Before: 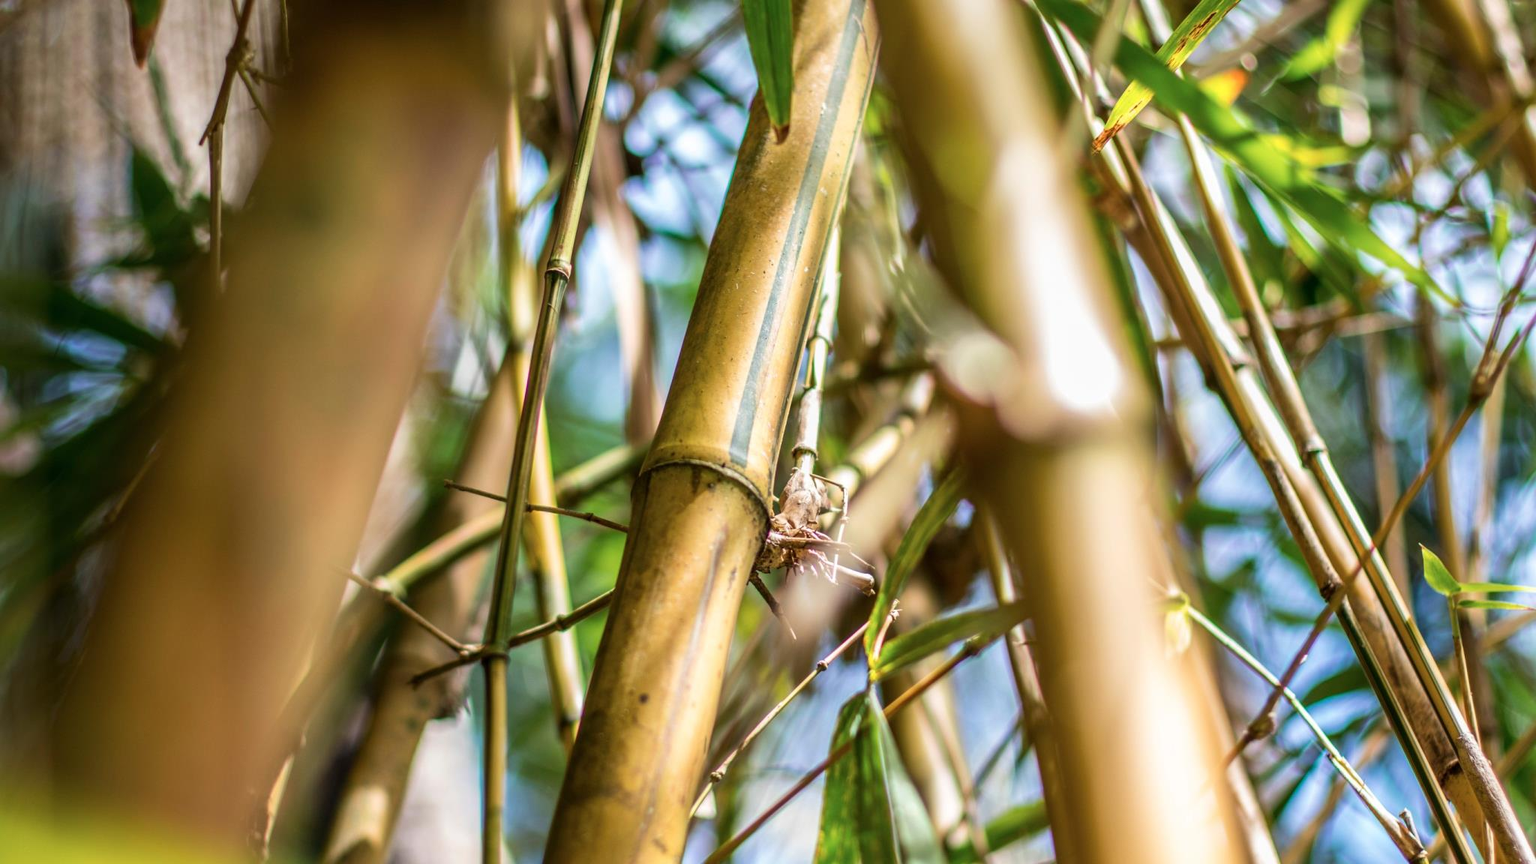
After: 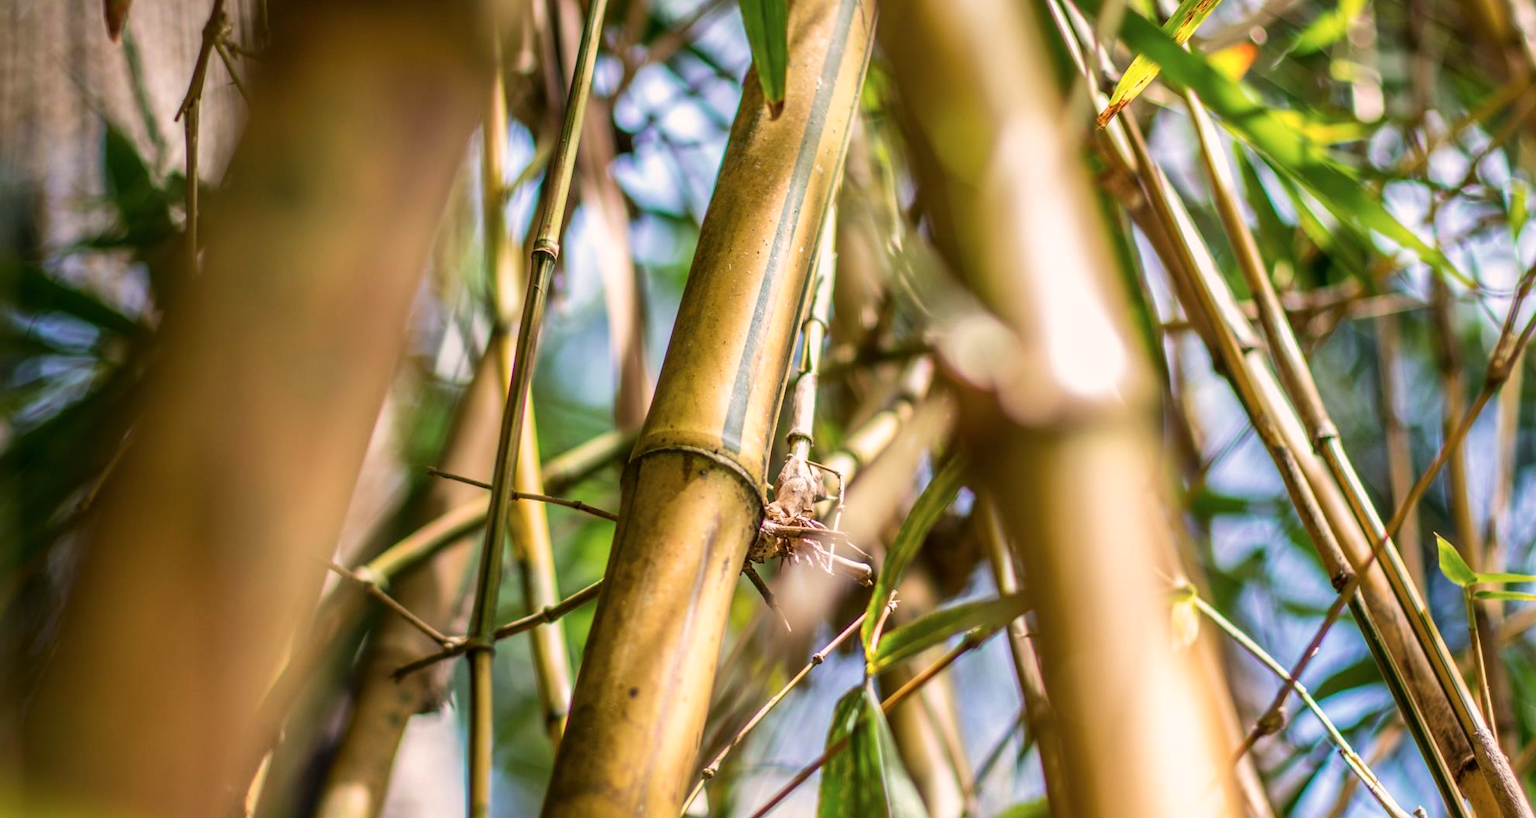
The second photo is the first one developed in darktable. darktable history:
color correction: highlights a* 5.81, highlights b* 4.84
crop: left 1.964%, top 3.251%, right 1.122%, bottom 4.933%
white balance: emerald 1
